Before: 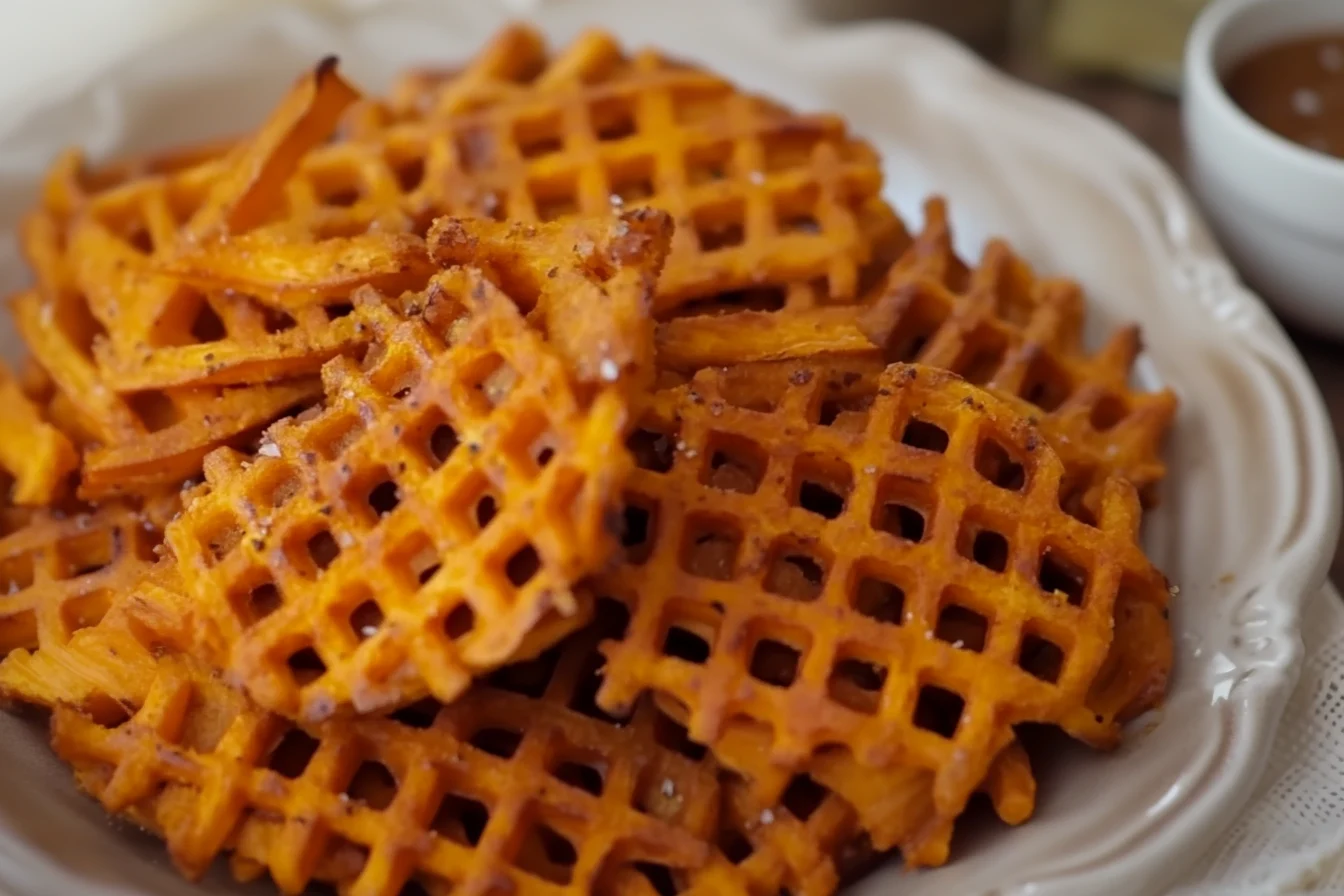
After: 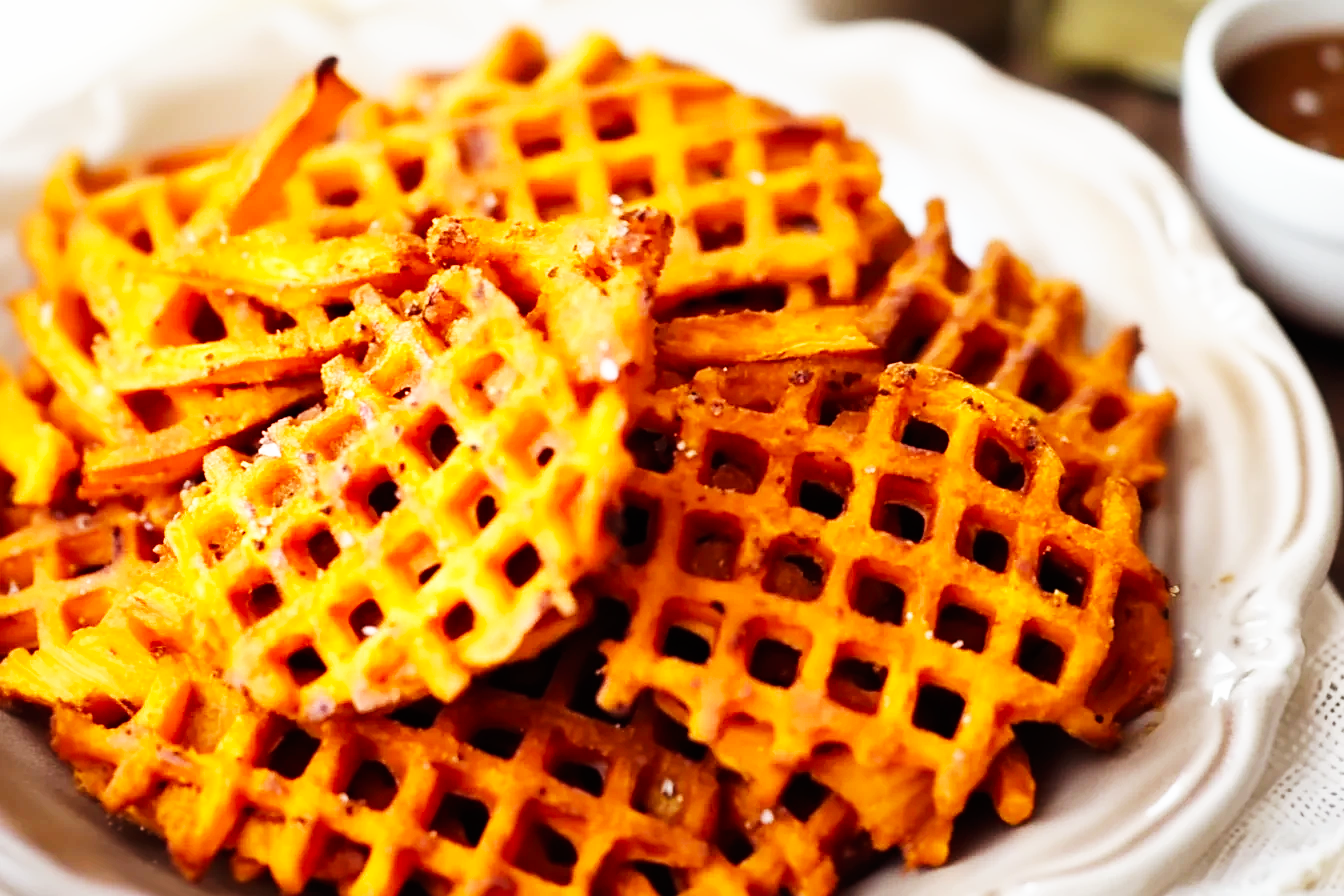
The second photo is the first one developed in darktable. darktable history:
tone equalizer: -8 EV -0.41 EV, -7 EV -0.365 EV, -6 EV -0.355 EV, -5 EV -0.208 EV, -3 EV 0.24 EV, -2 EV 0.352 EV, -1 EV 0.408 EV, +0 EV 0.416 EV, edges refinement/feathering 500, mask exposure compensation -1.57 EV, preserve details no
base curve: curves: ch0 [(0, 0) (0.007, 0.004) (0.027, 0.03) (0.046, 0.07) (0.207, 0.54) (0.442, 0.872) (0.673, 0.972) (1, 1)], preserve colors none
sharpen: amount 0.207
